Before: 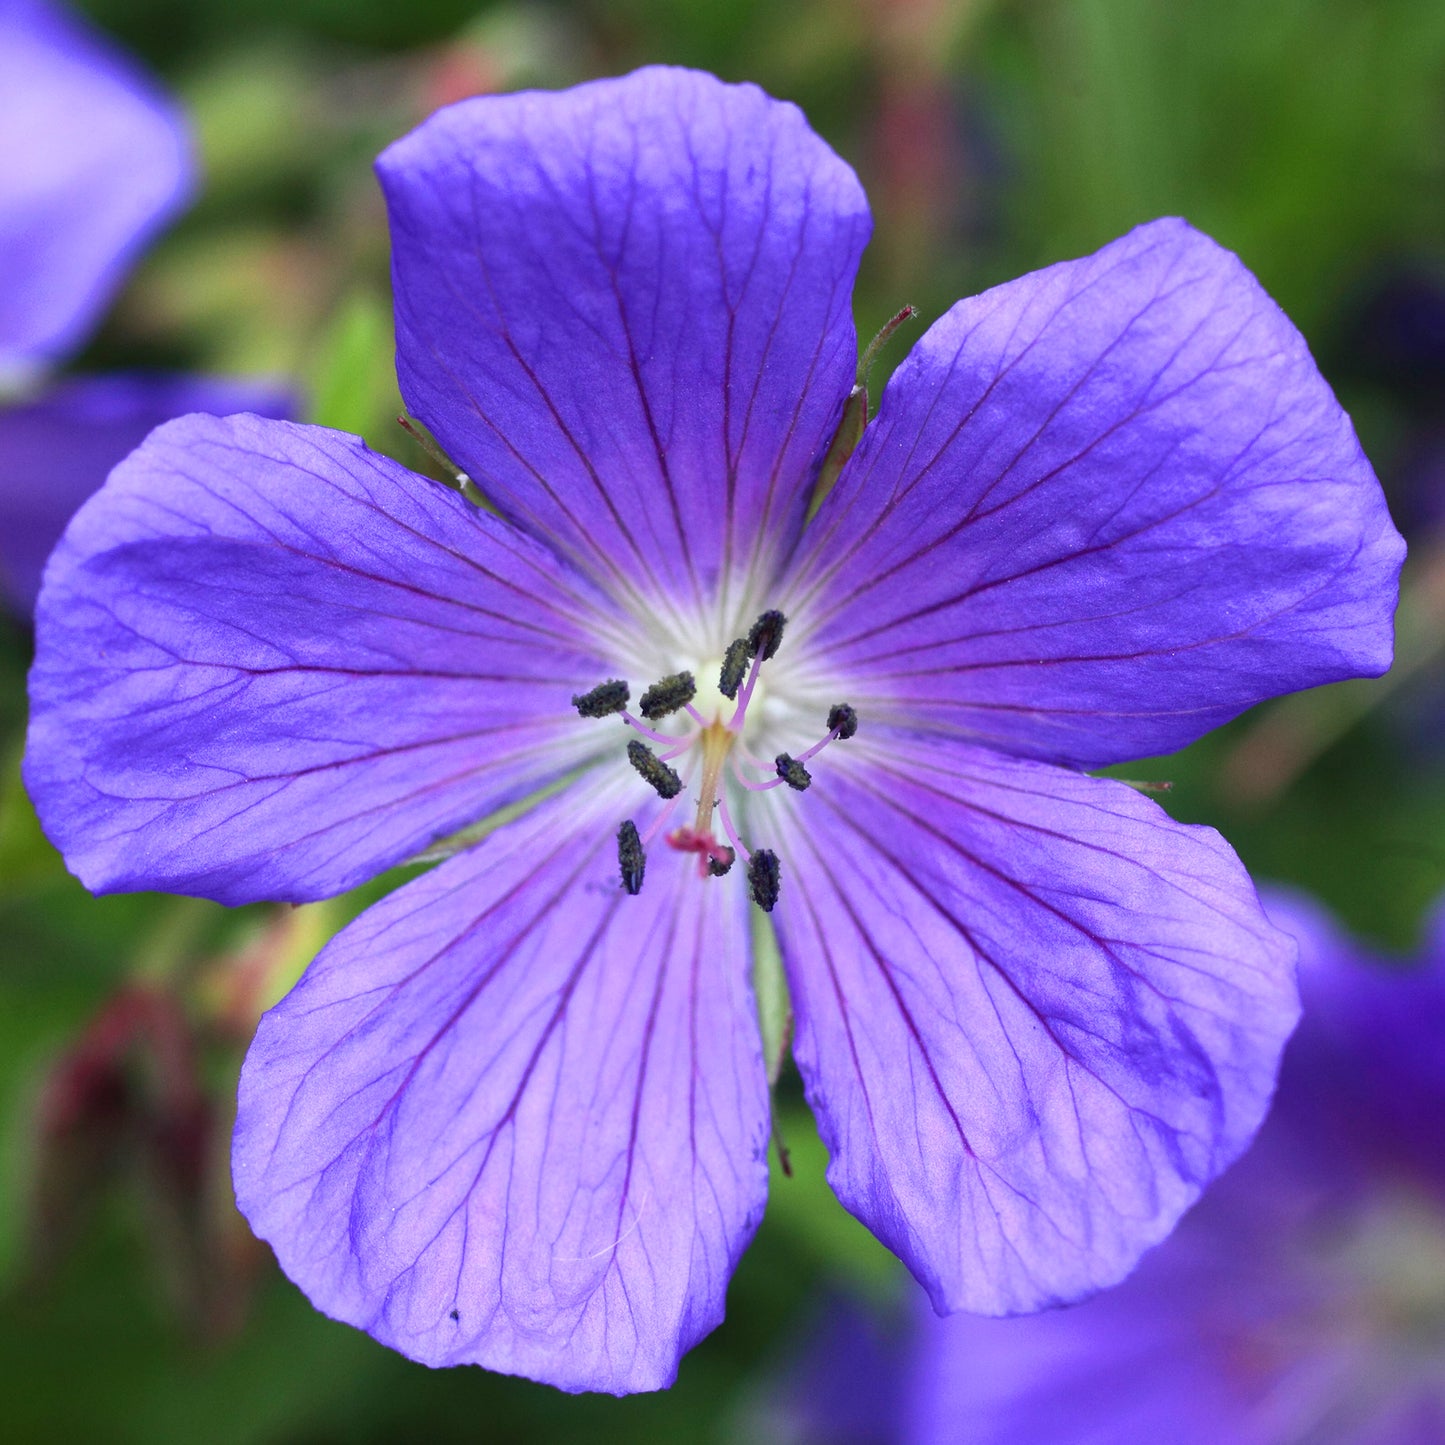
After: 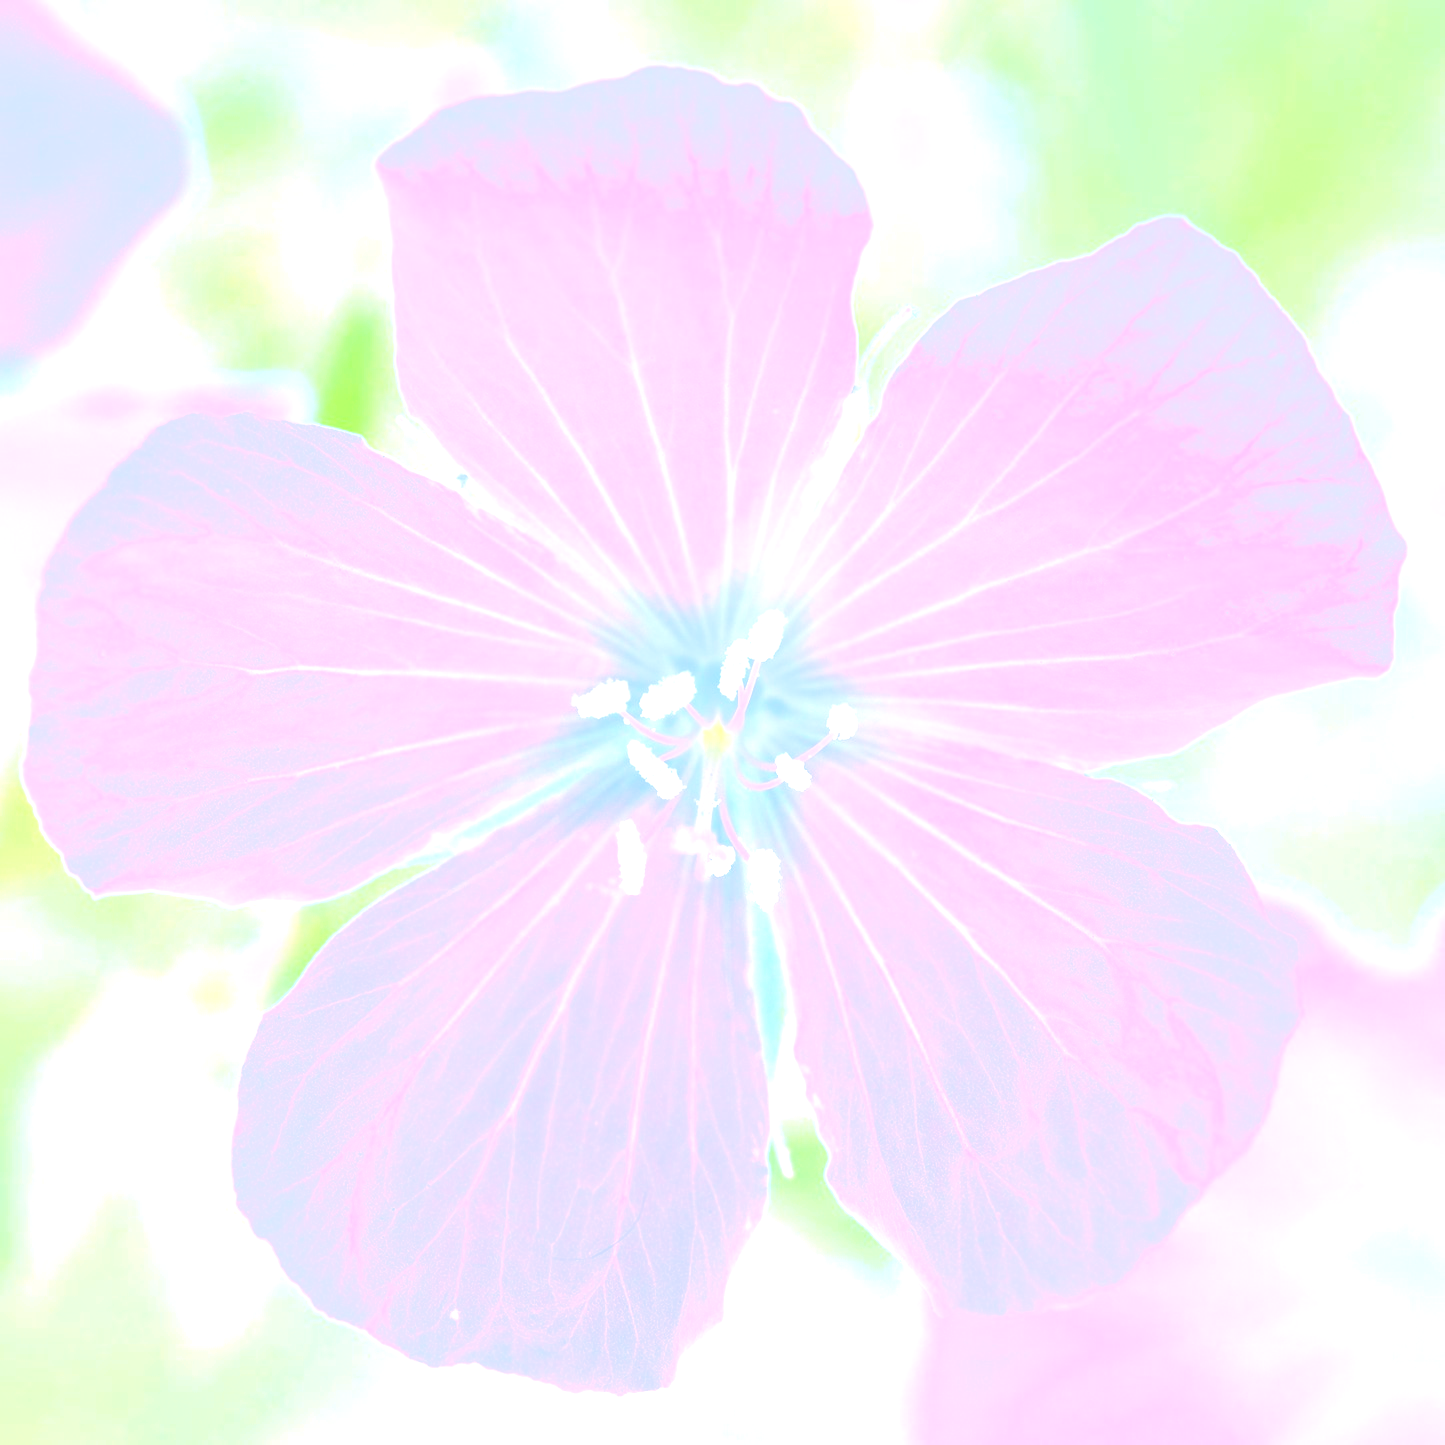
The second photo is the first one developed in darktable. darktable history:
exposure: black level correction 0, exposure 1.4 EV, compensate highlight preservation false
white balance: red 0.871, blue 1.249
bloom: size 70%, threshold 25%, strength 70%
